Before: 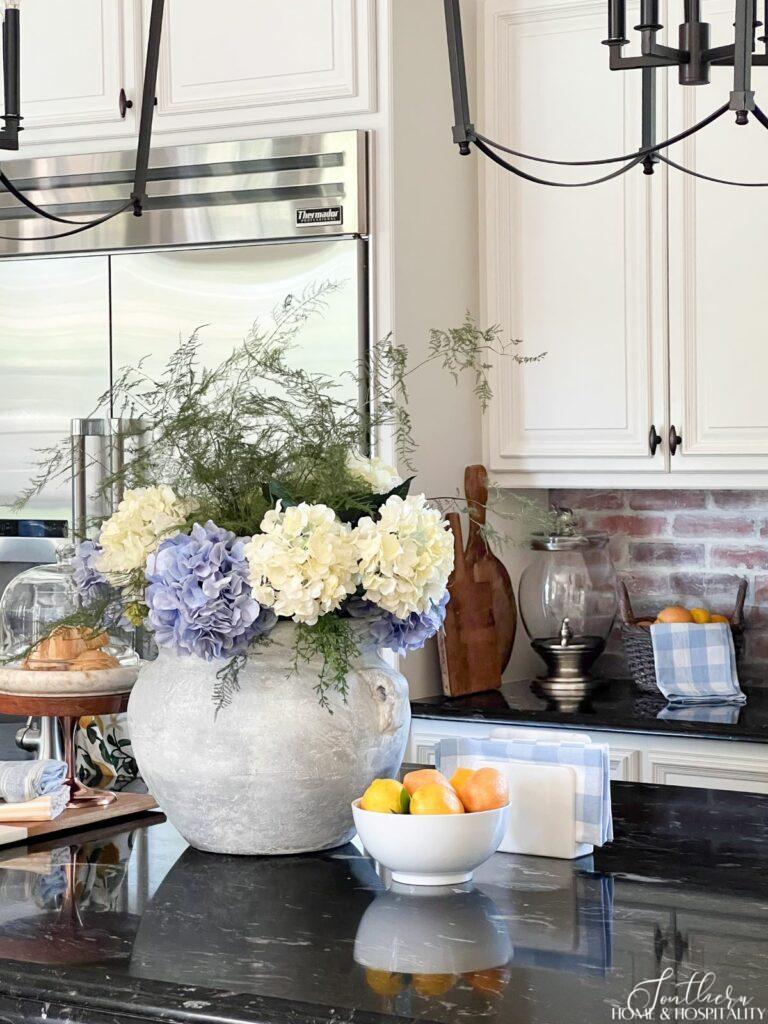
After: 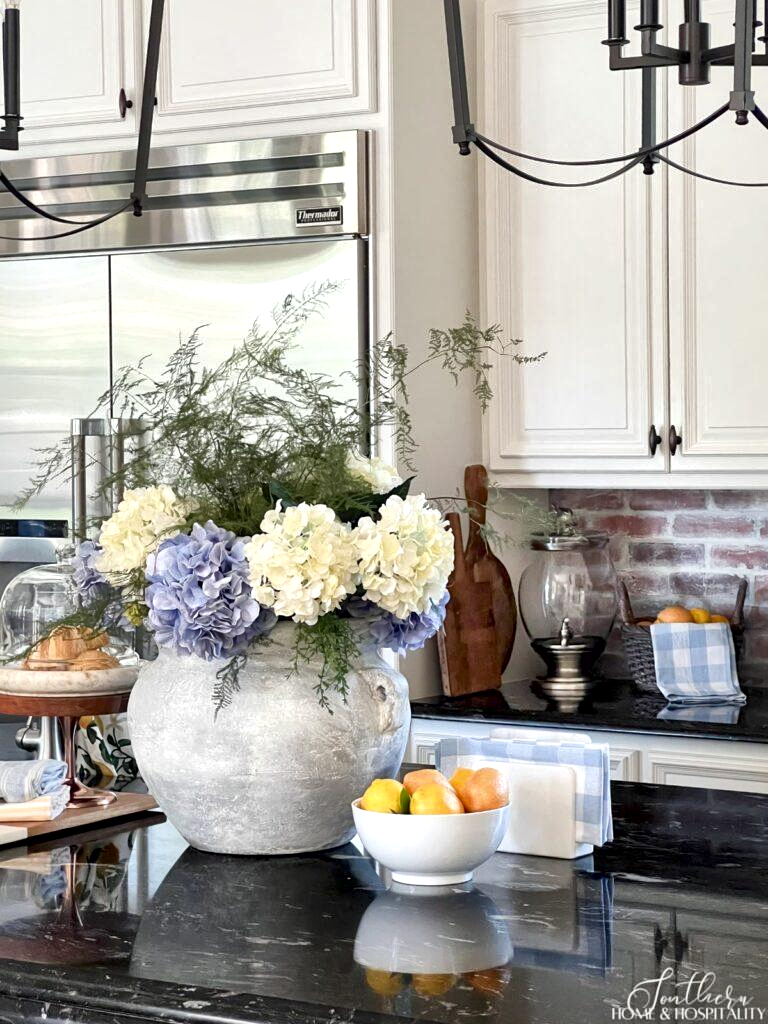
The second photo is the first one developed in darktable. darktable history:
local contrast: mode bilateral grid, contrast 21, coarseness 49, detail 179%, midtone range 0.2
